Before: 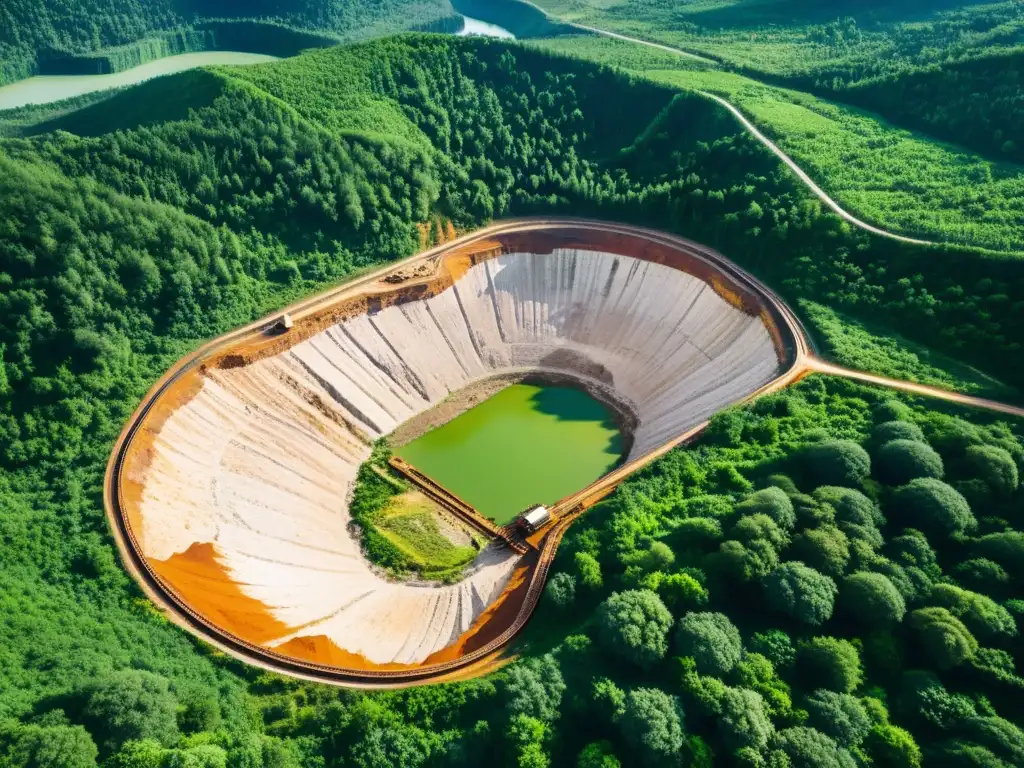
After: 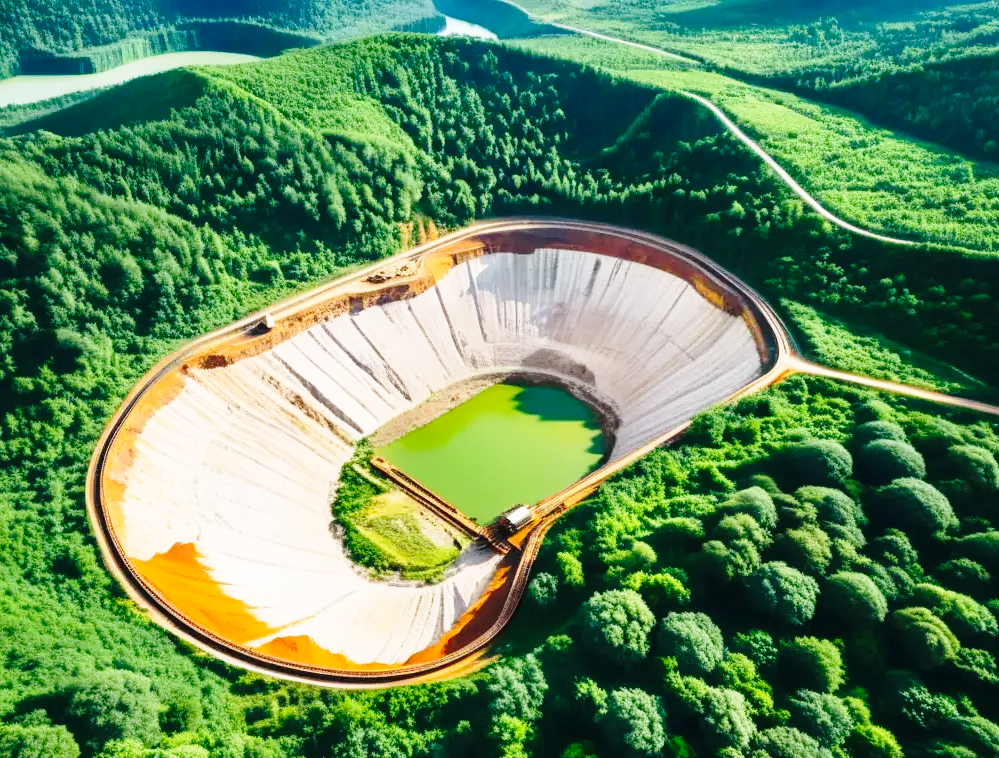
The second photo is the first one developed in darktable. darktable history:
base curve: curves: ch0 [(0, 0) (0.028, 0.03) (0.121, 0.232) (0.46, 0.748) (0.859, 0.968) (1, 1)], preserve colors none
crop and rotate: left 1.774%, right 0.633%, bottom 1.28%
white balance: emerald 1
